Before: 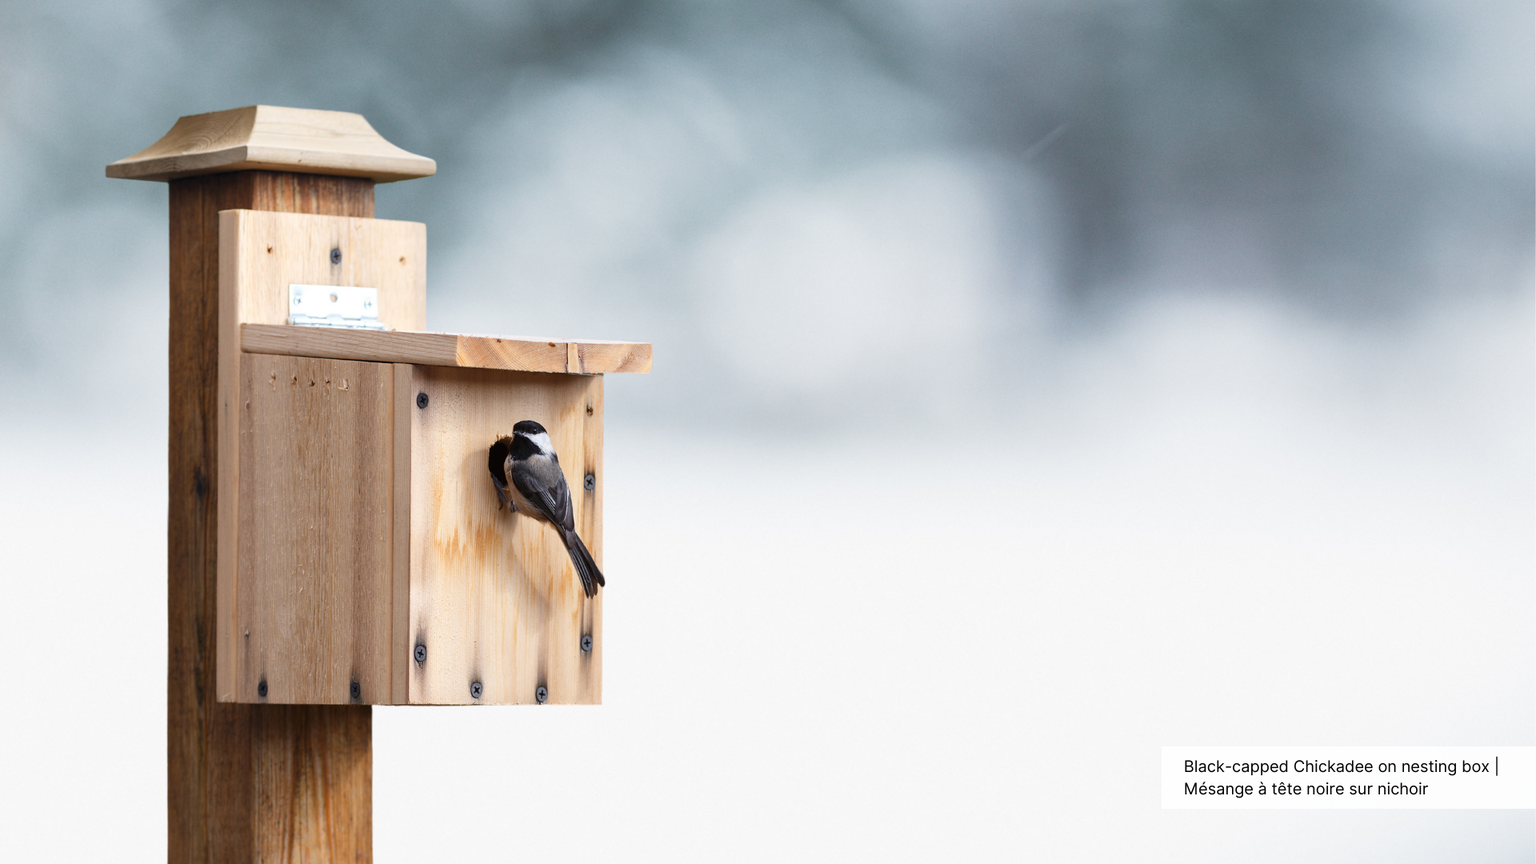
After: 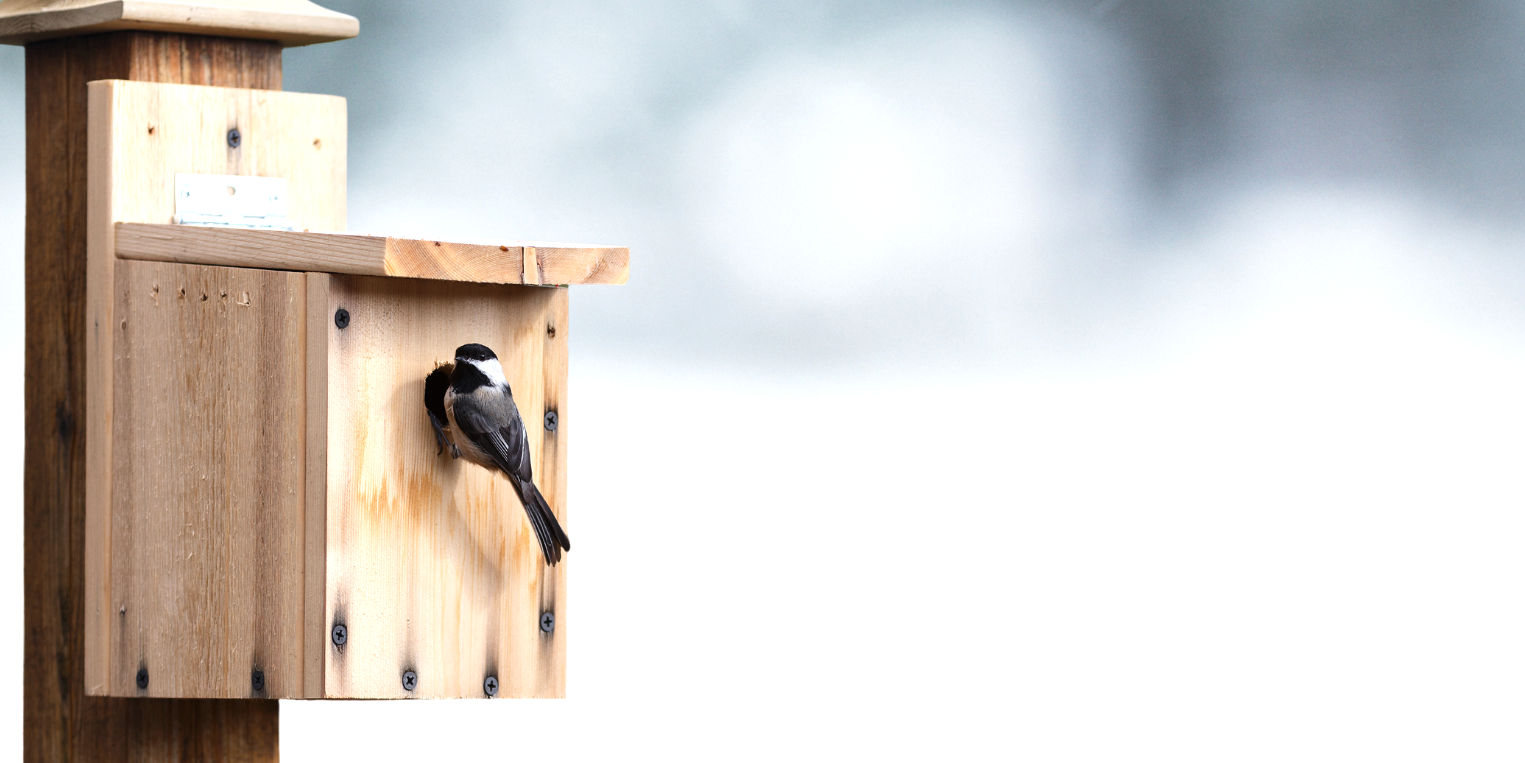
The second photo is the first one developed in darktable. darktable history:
crop: left 9.712%, top 16.928%, right 10.845%, bottom 12.332%
tone equalizer: -8 EV -0.417 EV, -7 EV -0.389 EV, -6 EV -0.333 EV, -5 EV -0.222 EV, -3 EV 0.222 EV, -2 EV 0.333 EV, -1 EV 0.389 EV, +0 EV 0.417 EV, edges refinement/feathering 500, mask exposure compensation -1.57 EV, preserve details no
